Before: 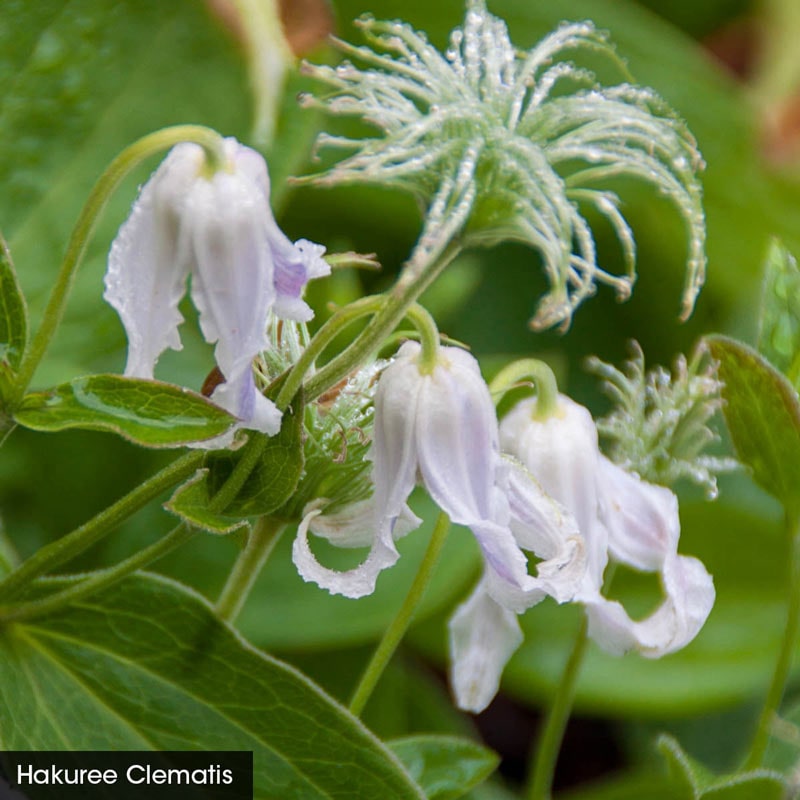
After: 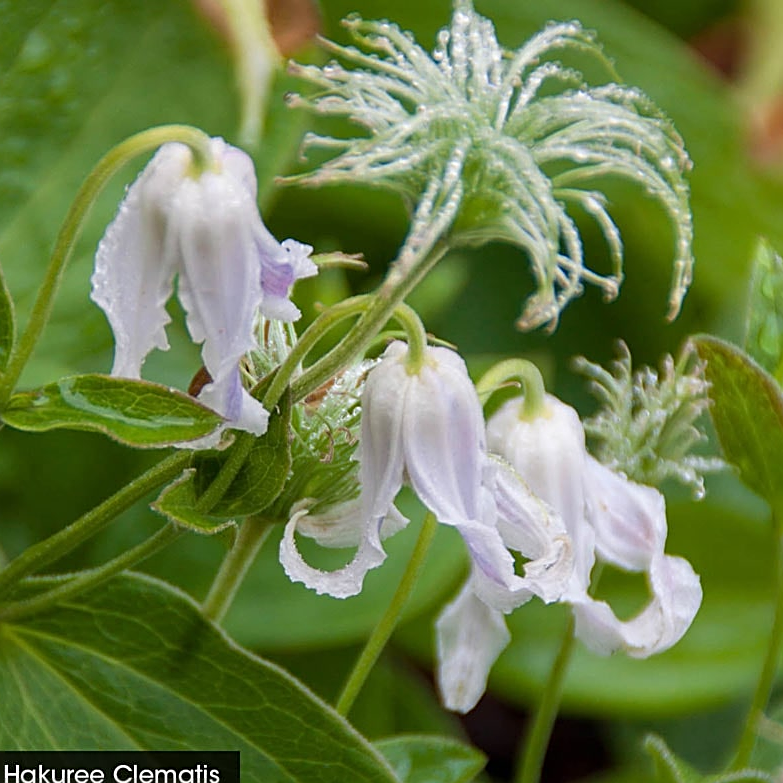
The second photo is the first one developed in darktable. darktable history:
sharpen: on, module defaults
crop: left 1.743%, right 0.268%, bottom 2.011%
